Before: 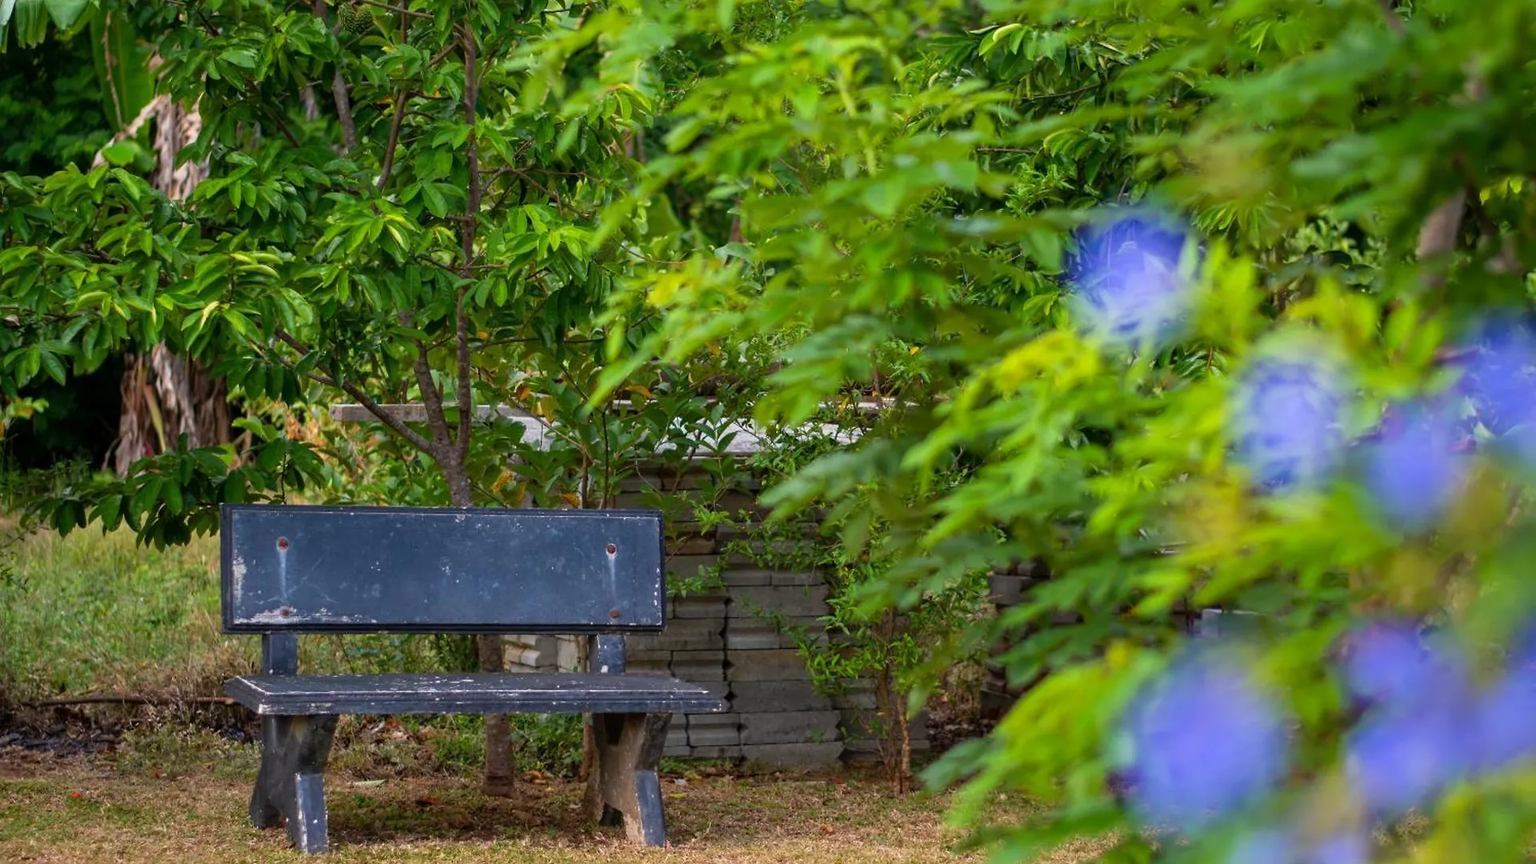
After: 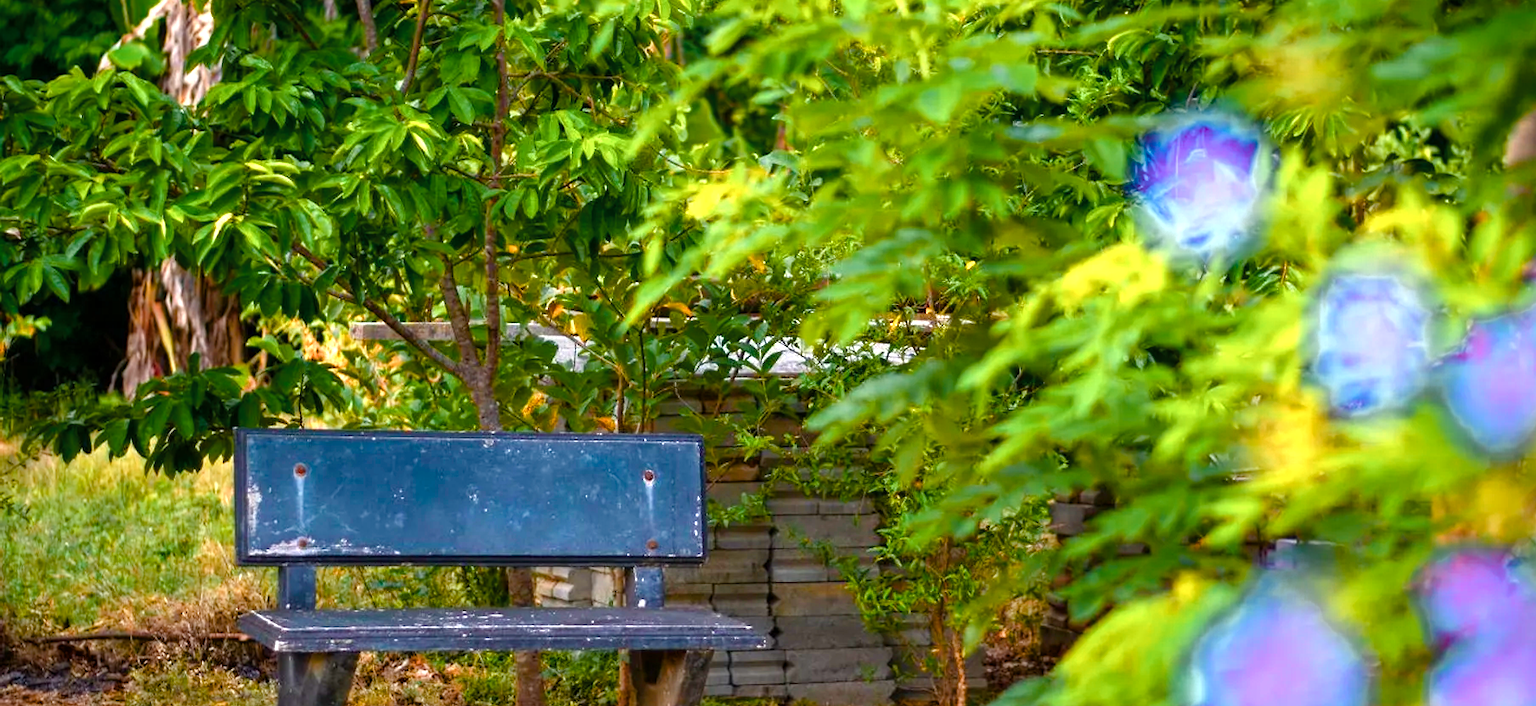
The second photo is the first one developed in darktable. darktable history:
color zones: curves: ch0 [(0.018, 0.548) (0.197, 0.654) (0.425, 0.447) (0.605, 0.658) (0.732, 0.579)]; ch1 [(0.105, 0.531) (0.224, 0.531) (0.386, 0.39) (0.618, 0.456) (0.732, 0.456) (0.956, 0.421)]; ch2 [(0.039, 0.583) (0.215, 0.465) (0.399, 0.544) (0.465, 0.548) (0.614, 0.447) (0.724, 0.43) (0.882, 0.623) (0.956, 0.632)]
crop and rotate: angle 0.03°, top 11.643%, right 5.651%, bottom 11.189%
color balance rgb: linear chroma grading › shadows -2.2%, linear chroma grading › highlights -15%, linear chroma grading › global chroma -10%, linear chroma grading › mid-tones -10%, perceptual saturation grading › global saturation 45%, perceptual saturation grading › highlights -50%, perceptual saturation grading › shadows 30%, perceptual brilliance grading › global brilliance 18%, global vibrance 45%
